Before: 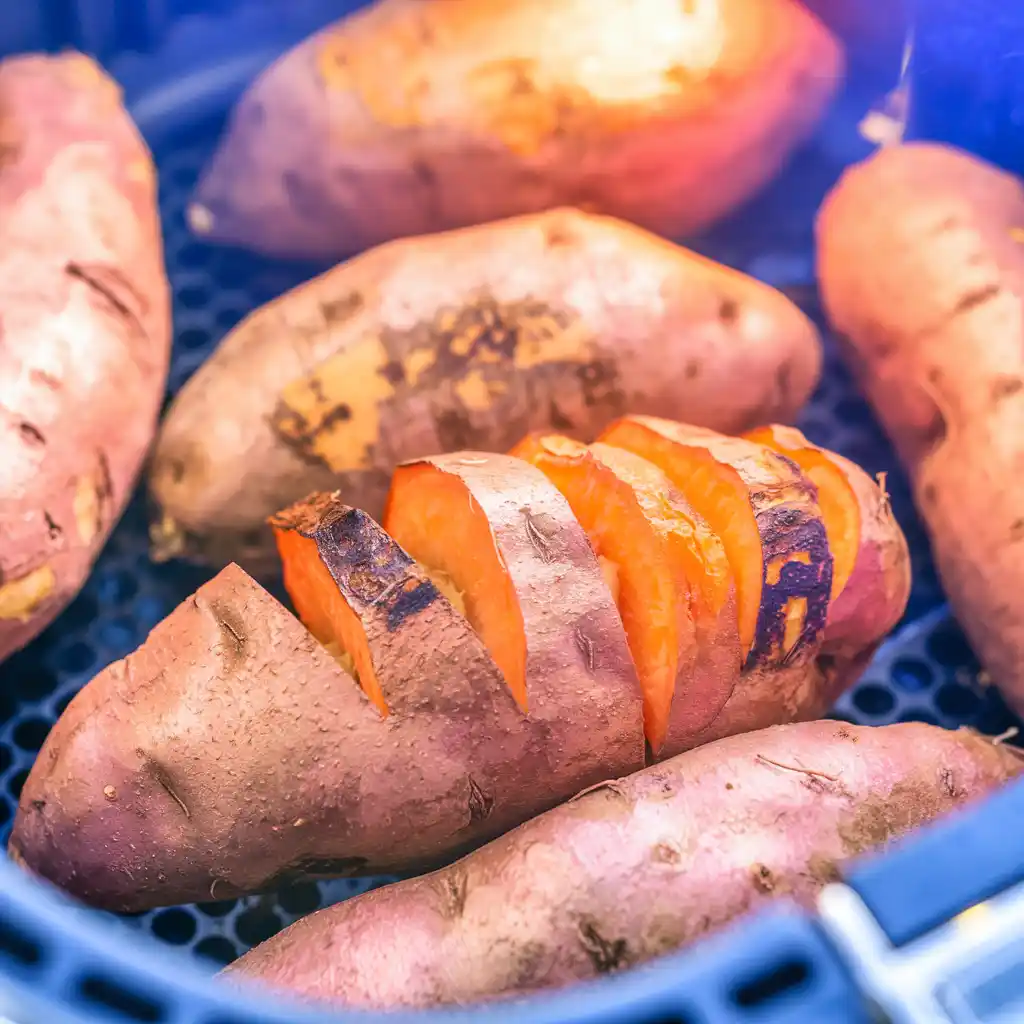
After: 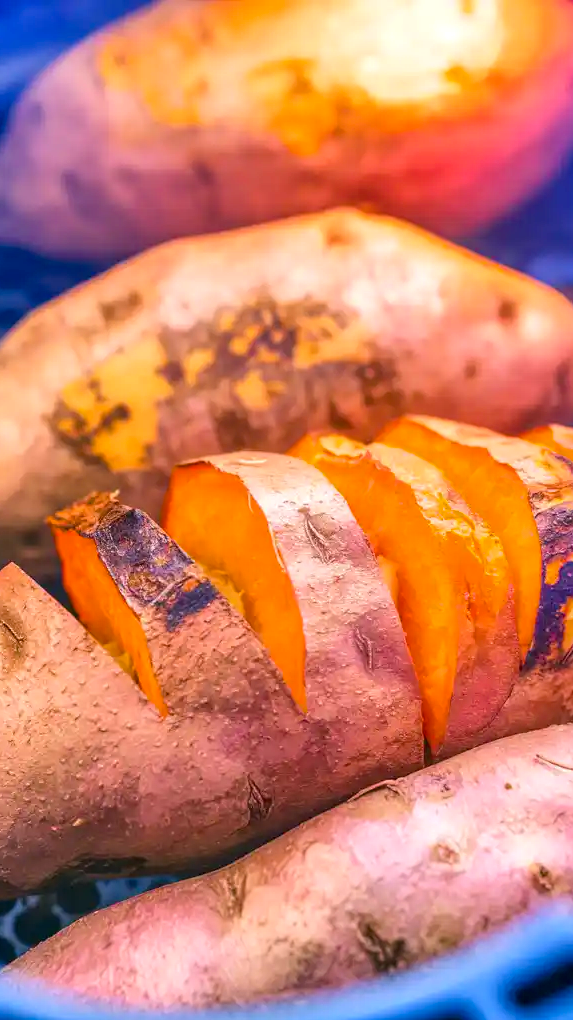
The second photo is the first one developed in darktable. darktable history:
crop: left 21.674%, right 22.086%
color balance rgb: perceptual saturation grading › global saturation 25%, global vibrance 20%
local contrast: highlights 100%, shadows 100%, detail 120%, midtone range 0.2
